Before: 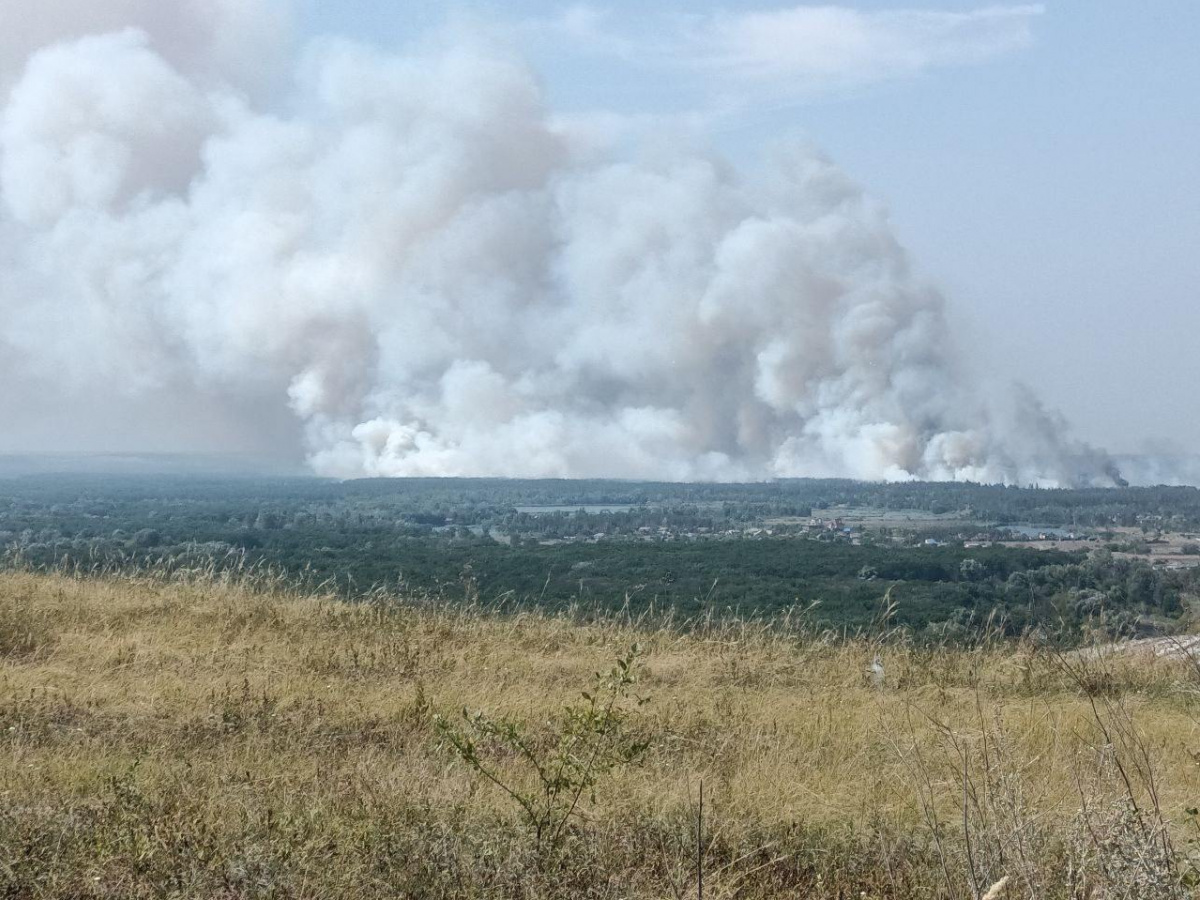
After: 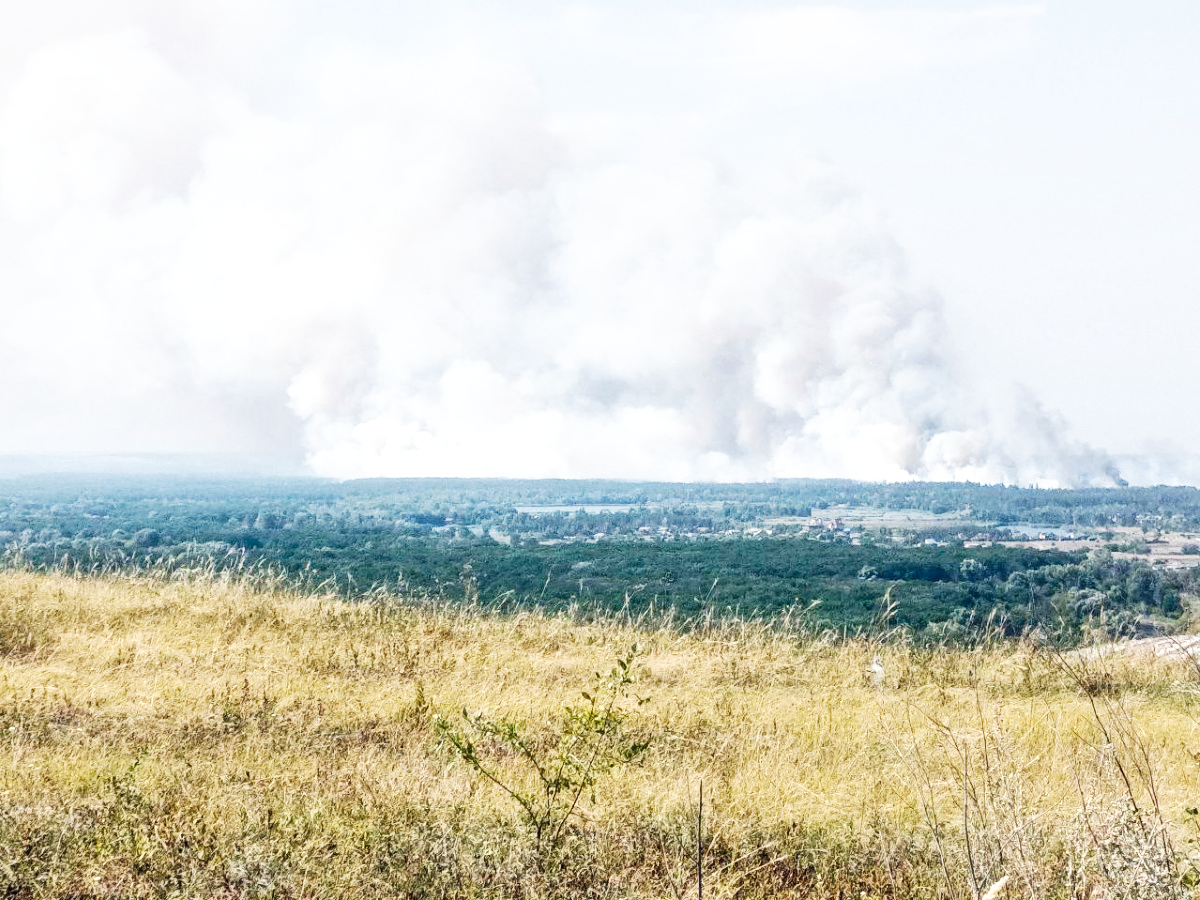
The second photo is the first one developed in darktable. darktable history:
base curve: curves: ch0 [(0, 0) (0.007, 0.004) (0.027, 0.03) (0.046, 0.07) (0.207, 0.54) (0.442, 0.872) (0.673, 0.972) (1, 1)], preserve colors none
local contrast: highlights 100%, shadows 100%, detail 120%, midtone range 0.2
color balance rgb: shadows lift › hue 87.51°, highlights gain › chroma 1.62%, highlights gain › hue 55.1°, global offset › chroma 0.06%, global offset › hue 253.66°, linear chroma grading › global chroma 0.5%, perceptual saturation grading › global saturation 9.6%
